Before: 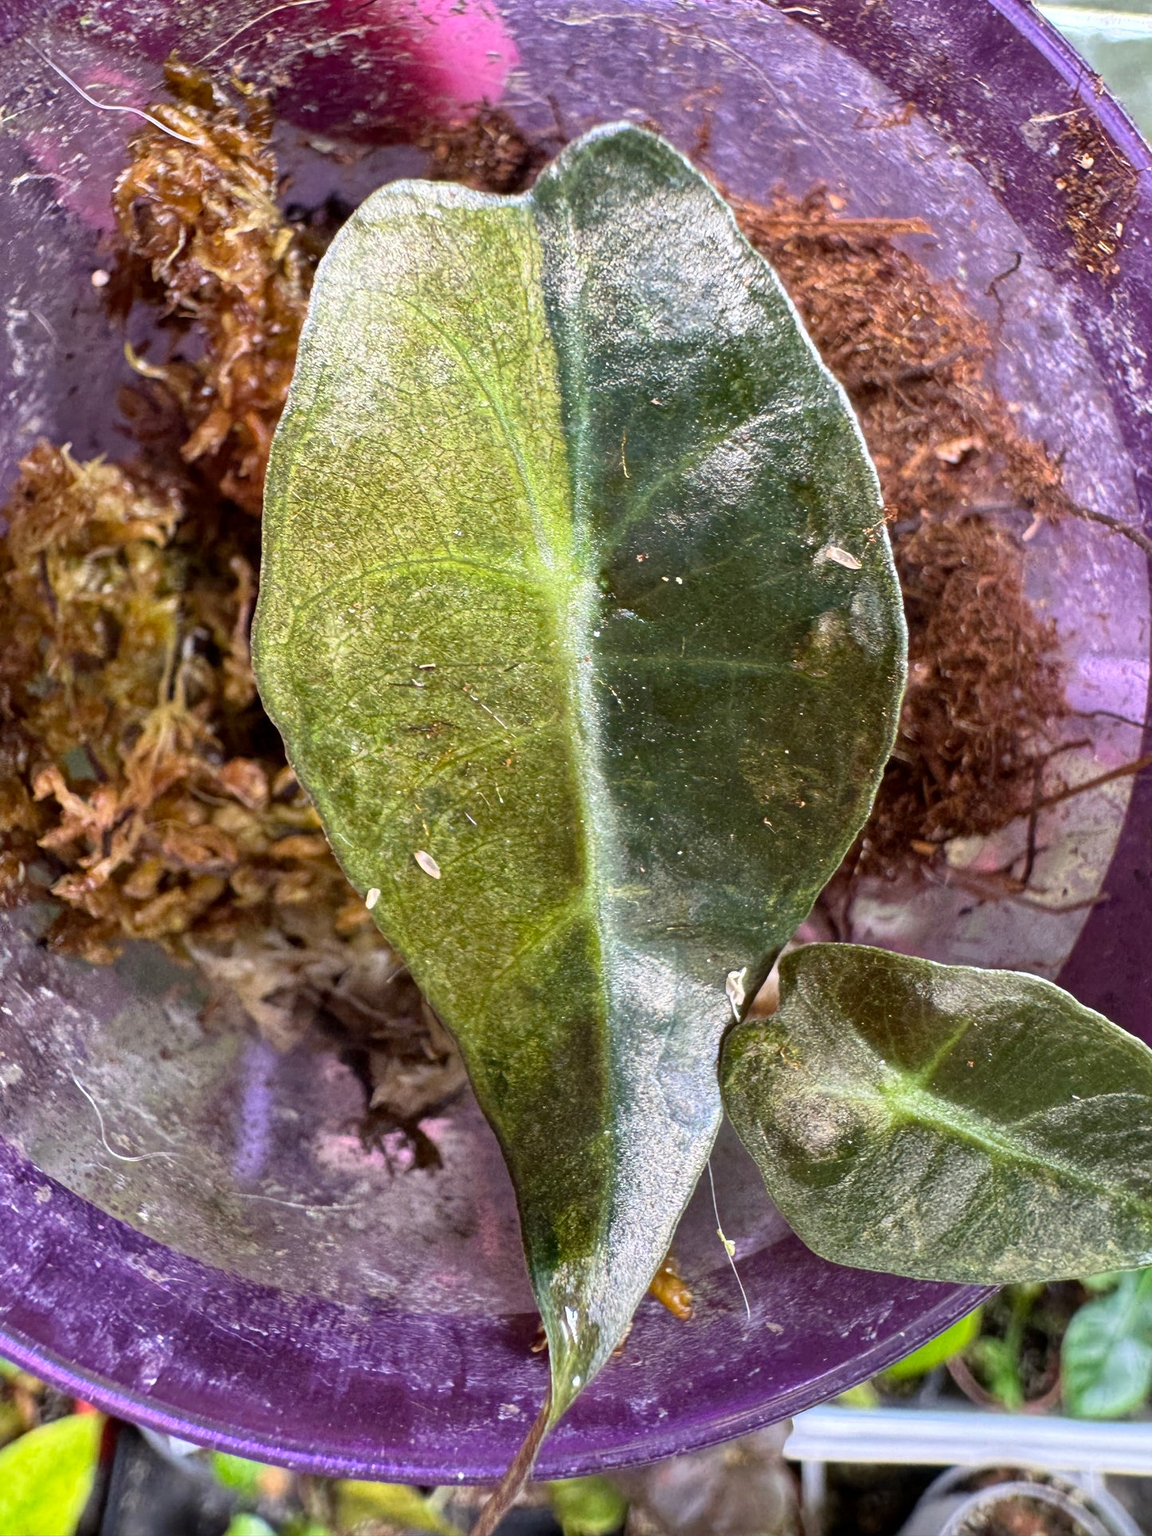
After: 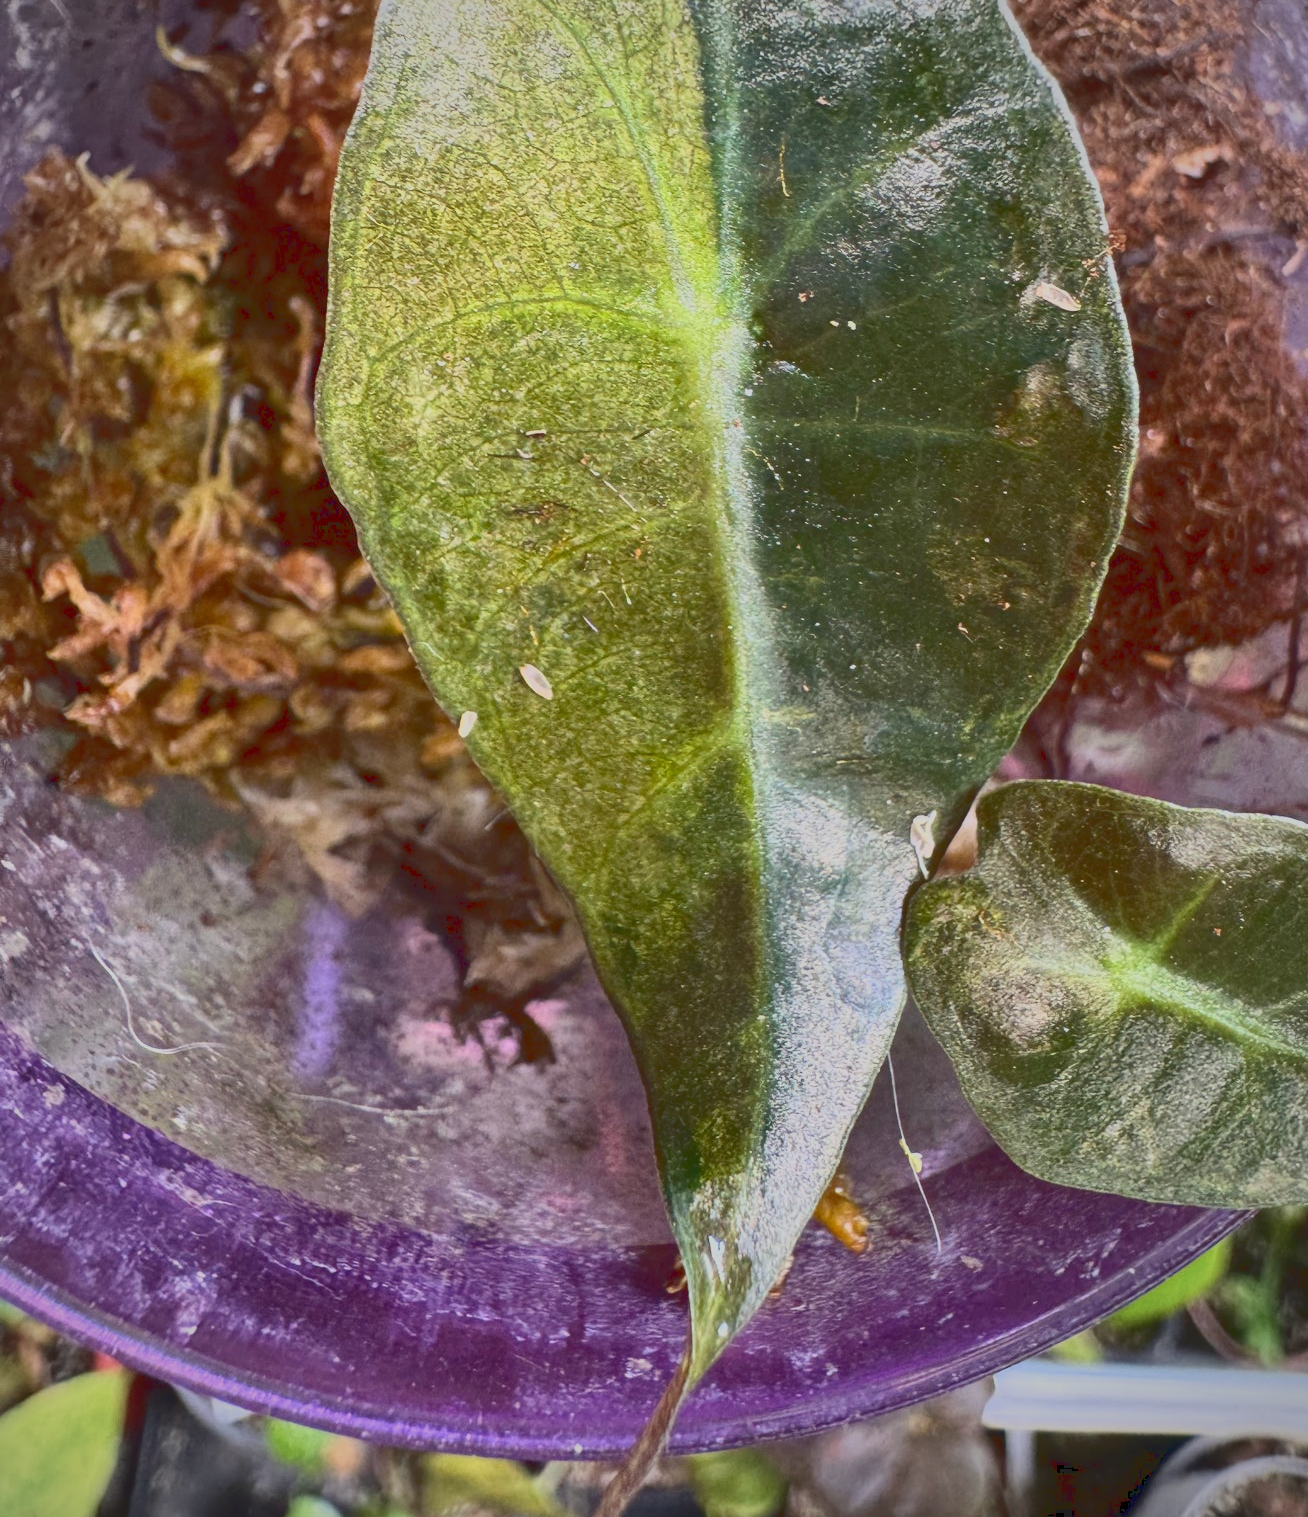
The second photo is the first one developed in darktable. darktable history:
tone curve: curves: ch0 [(0, 0.148) (0.191, 0.225) (0.712, 0.695) (0.864, 0.797) (1, 0.839)]
crop: top 20.916%, right 9.437%, bottom 0.316%
vignetting: fall-off radius 60.92%
